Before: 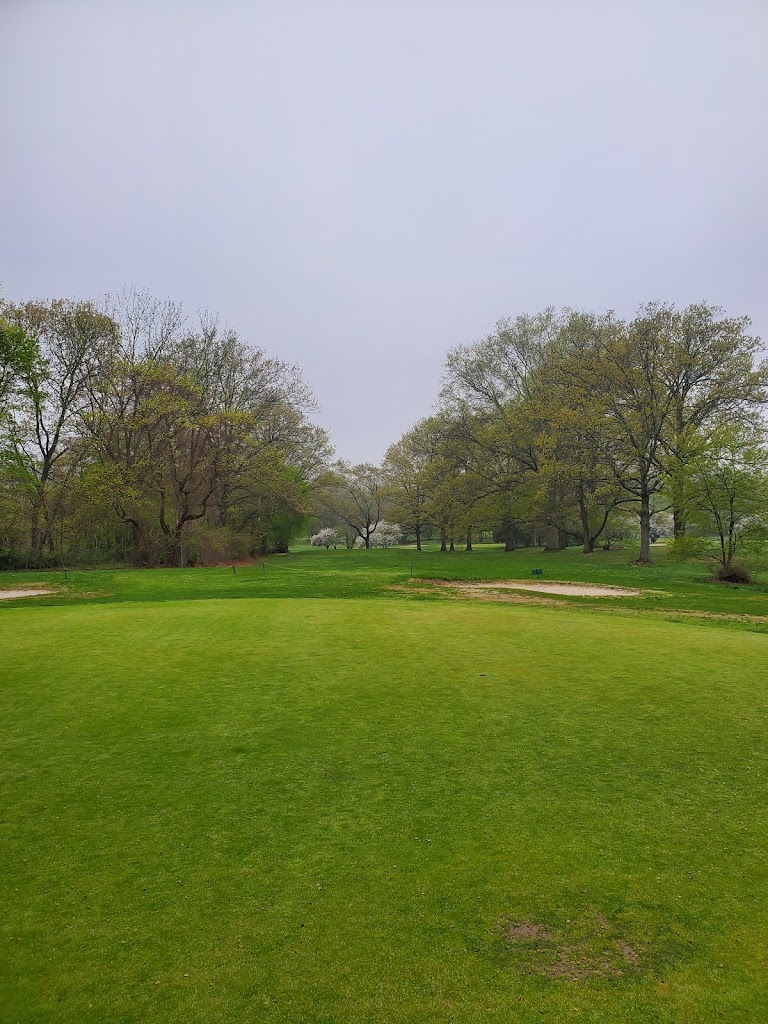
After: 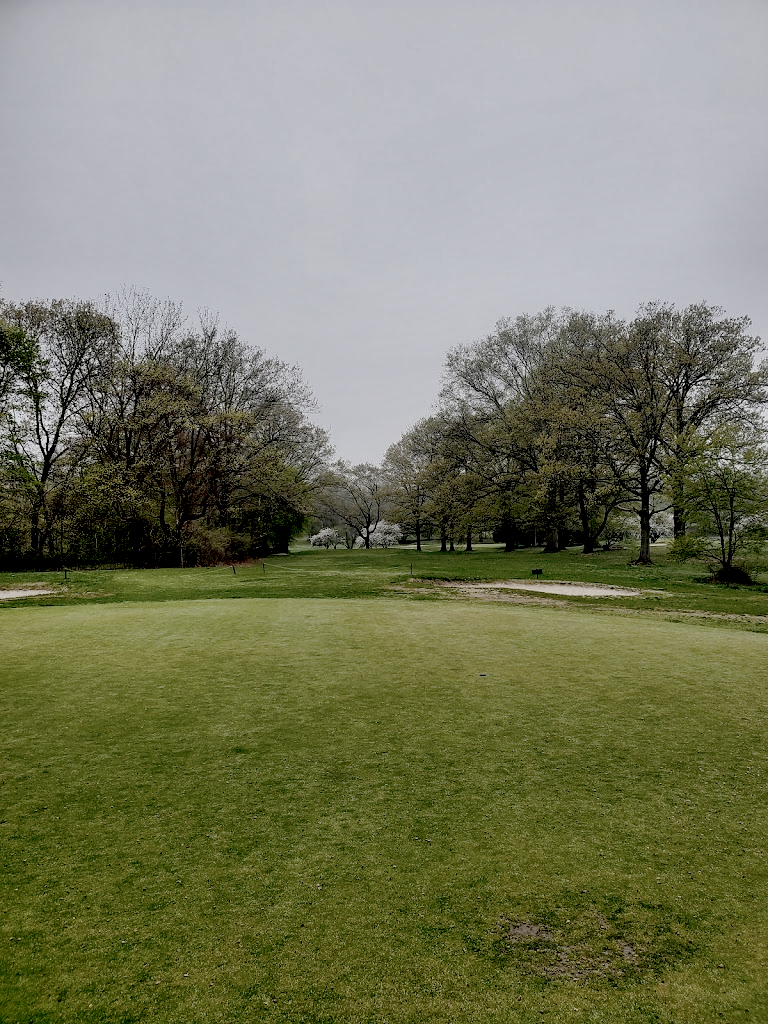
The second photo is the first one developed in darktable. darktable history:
shadows and highlights: soften with gaussian
color correction: highlights b* 0.008, saturation 0.335
exposure: black level correction 0.048, exposure 0.013 EV, compensate highlight preservation false
